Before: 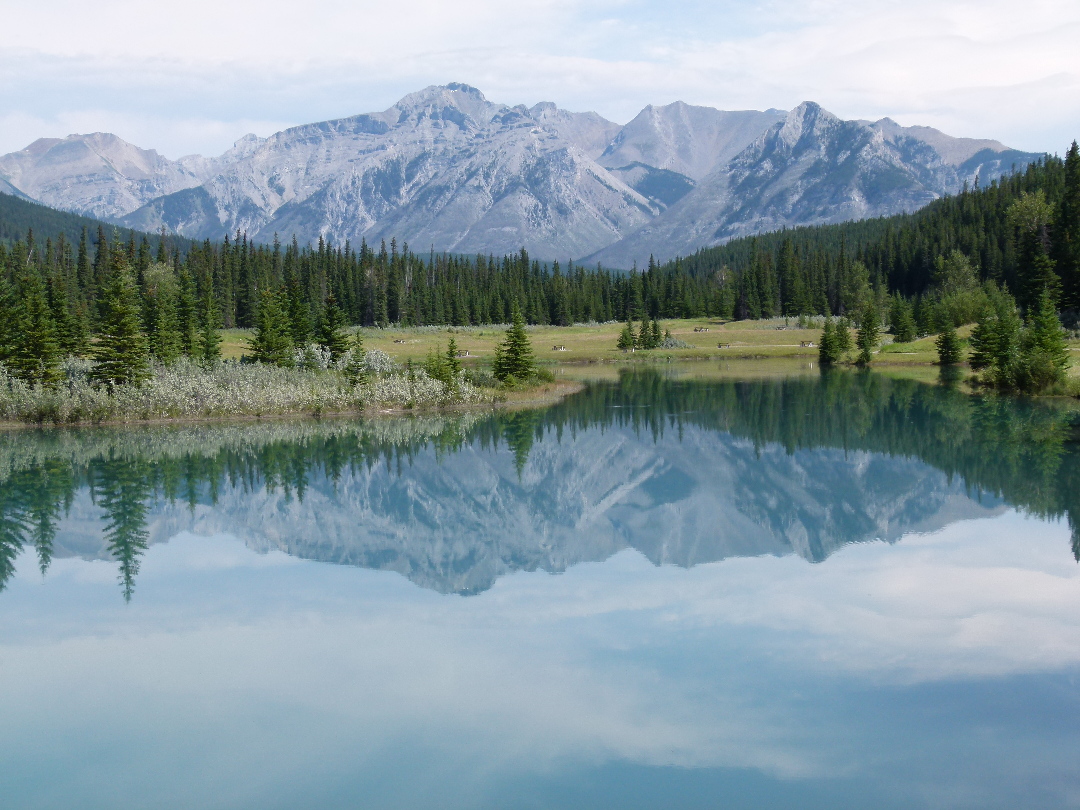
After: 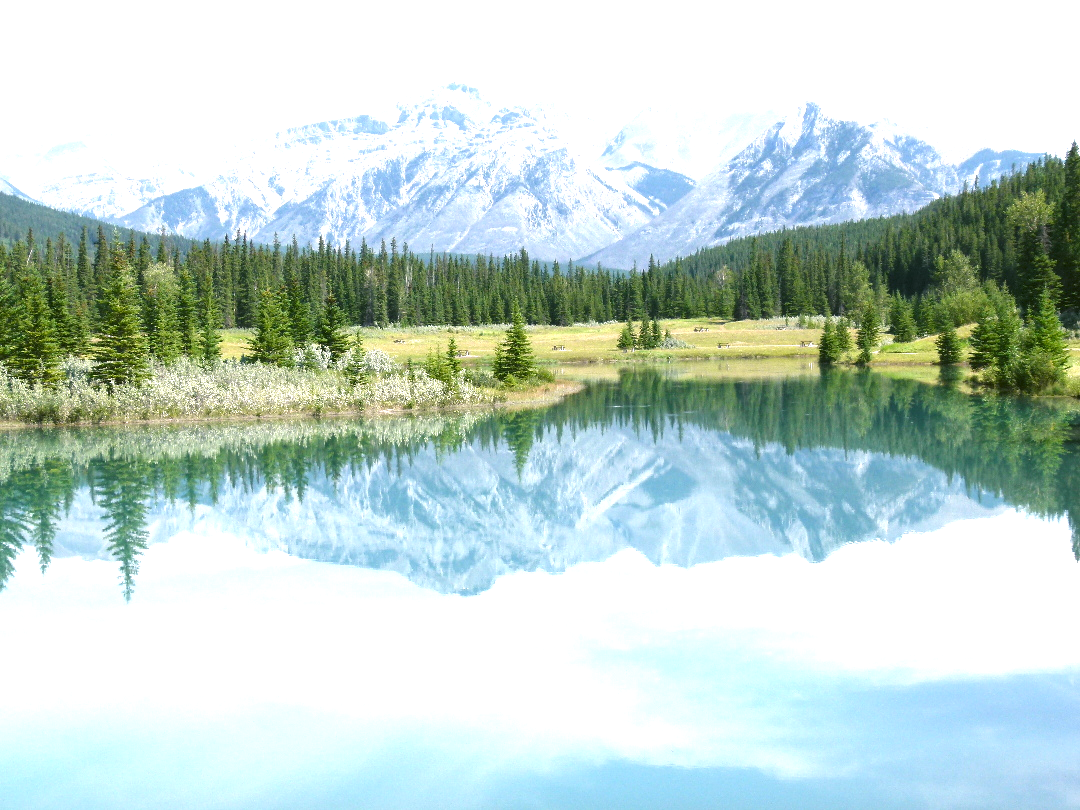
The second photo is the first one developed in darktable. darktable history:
exposure: exposure 1.5 EV, compensate highlight preservation false
local contrast: highlights 100%, shadows 100%, detail 120%, midtone range 0.2
color correction: highlights a* 4.02, highlights b* 4.98, shadows a* -7.55, shadows b* 4.98
color balance: lift [1.004, 1.002, 1.002, 0.998], gamma [1, 1.007, 1.002, 0.993], gain [1, 0.977, 1.013, 1.023], contrast -3.64%
